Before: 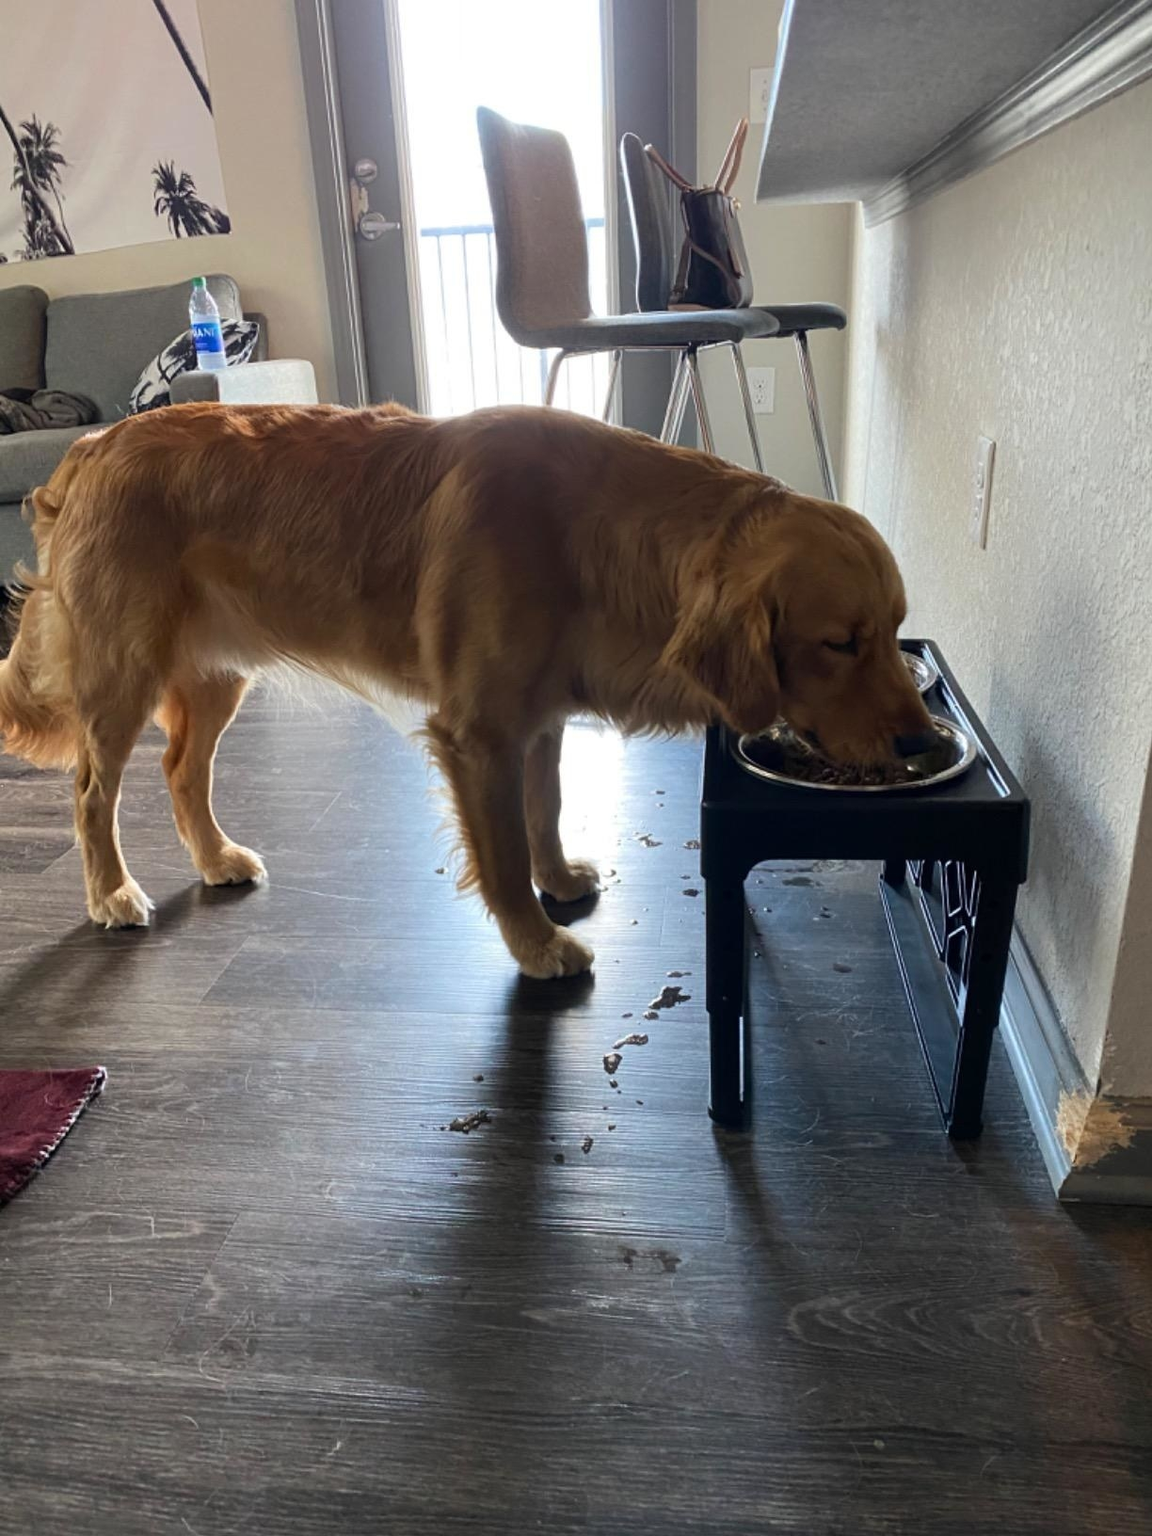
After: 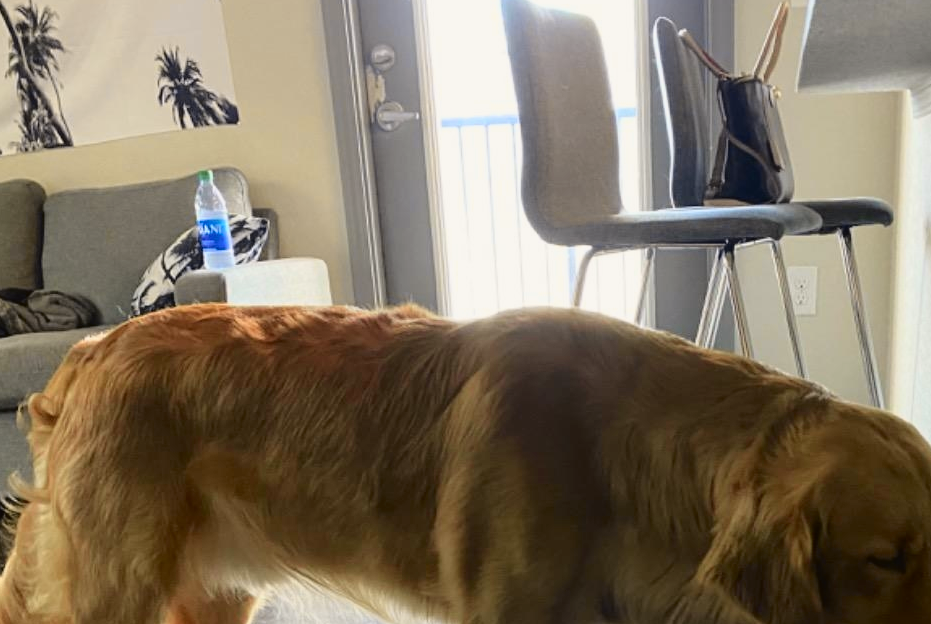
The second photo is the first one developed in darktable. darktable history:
crop: left 0.532%, top 7.633%, right 23.333%, bottom 54.101%
tone curve: curves: ch0 [(0, 0.021) (0.049, 0.044) (0.152, 0.14) (0.328, 0.377) (0.473, 0.543) (0.641, 0.705) (0.85, 0.894) (1, 0.969)]; ch1 [(0, 0) (0.302, 0.331) (0.433, 0.432) (0.472, 0.47) (0.502, 0.503) (0.527, 0.516) (0.564, 0.573) (0.614, 0.626) (0.677, 0.701) (0.859, 0.885) (1, 1)]; ch2 [(0, 0) (0.33, 0.301) (0.447, 0.44) (0.487, 0.496) (0.502, 0.516) (0.535, 0.563) (0.565, 0.597) (0.608, 0.641) (1, 1)], color space Lab, independent channels, preserve colors none
